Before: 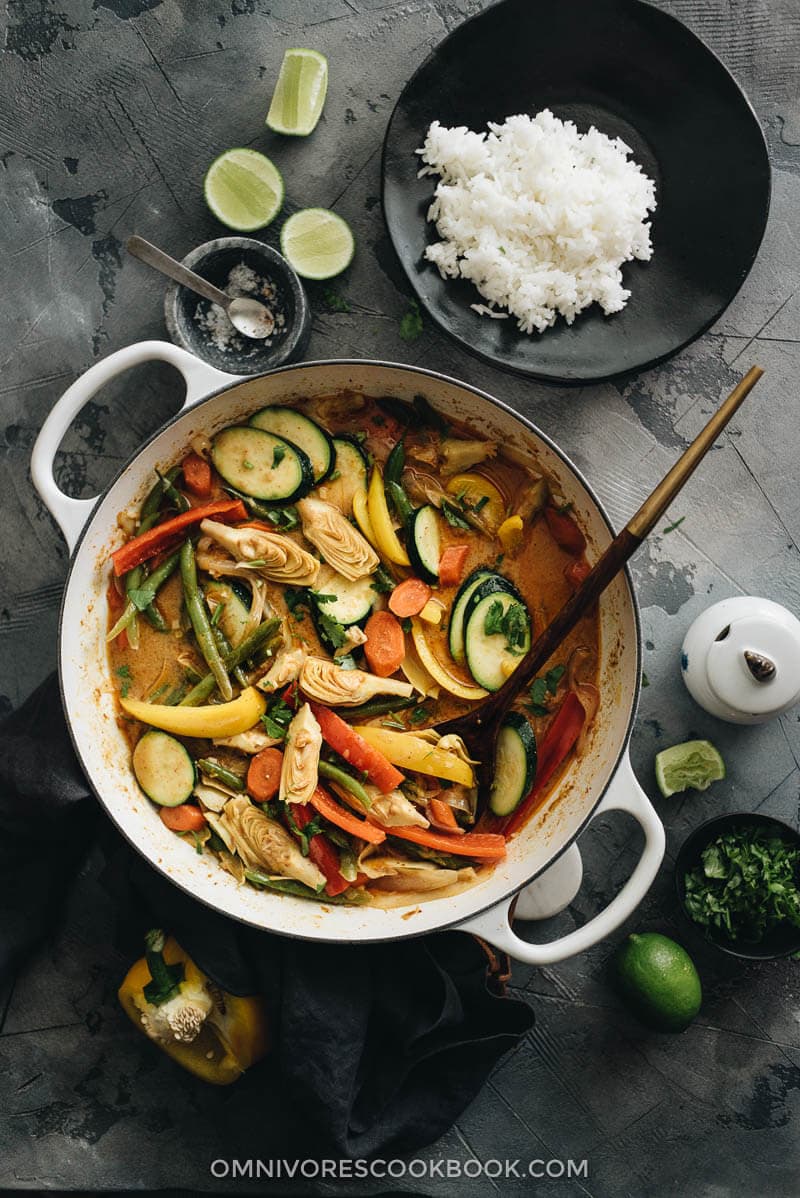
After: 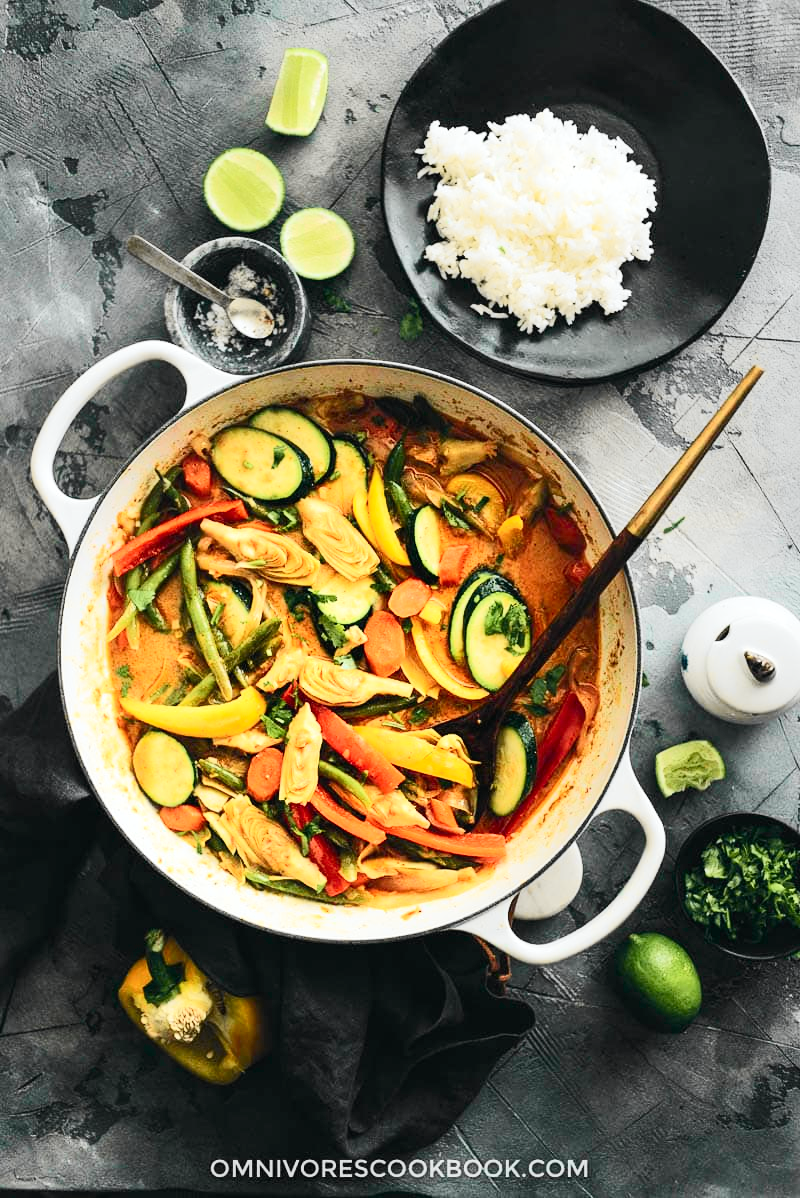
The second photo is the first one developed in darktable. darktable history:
tone curve: curves: ch0 [(0, 0.015) (0.037, 0.022) (0.131, 0.116) (0.316, 0.345) (0.49, 0.615) (0.677, 0.82) (0.813, 0.891) (1, 0.955)]; ch1 [(0, 0) (0.366, 0.367) (0.475, 0.462) (0.494, 0.496) (0.504, 0.497) (0.554, 0.571) (0.618, 0.668) (1, 1)]; ch2 [(0, 0) (0.333, 0.346) (0.375, 0.375) (0.435, 0.424) (0.476, 0.492) (0.502, 0.499) (0.525, 0.522) (0.558, 0.575) (0.614, 0.656) (1, 1)], color space Lab, independent channels, preserve colors none
exposure: black level correction 0, exposure 0.7 EV, compensate exposure bias true, compensate highlight preservation false
